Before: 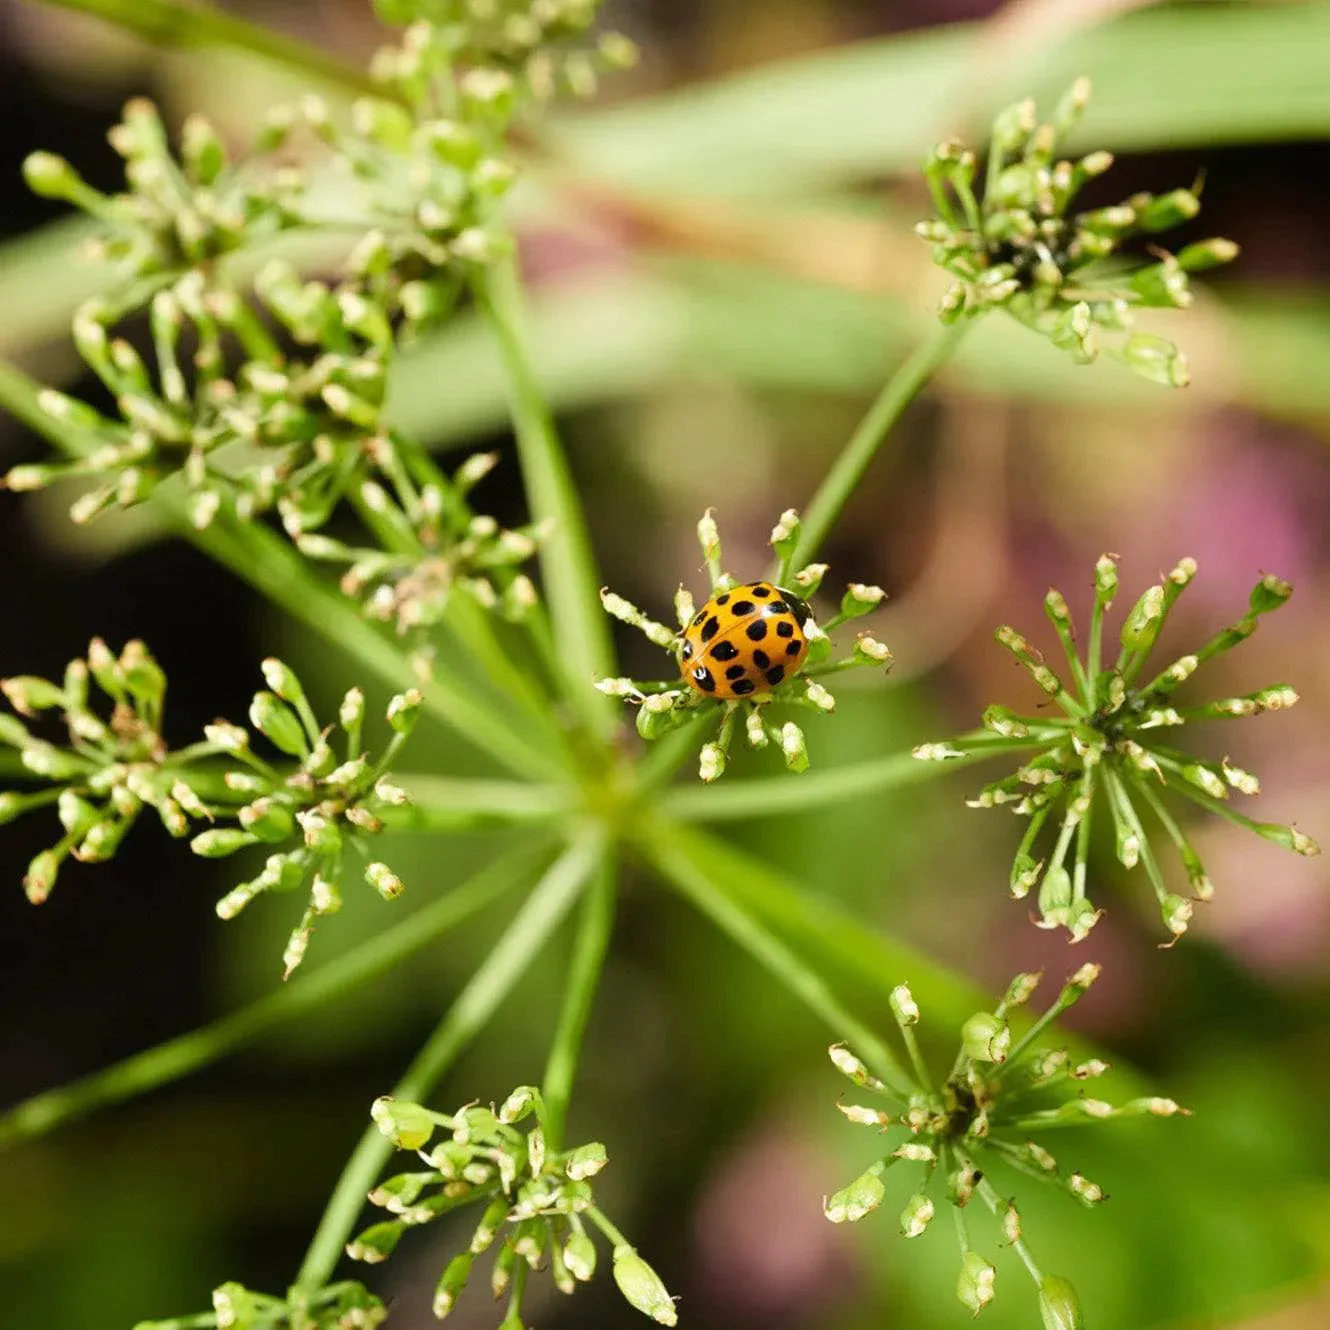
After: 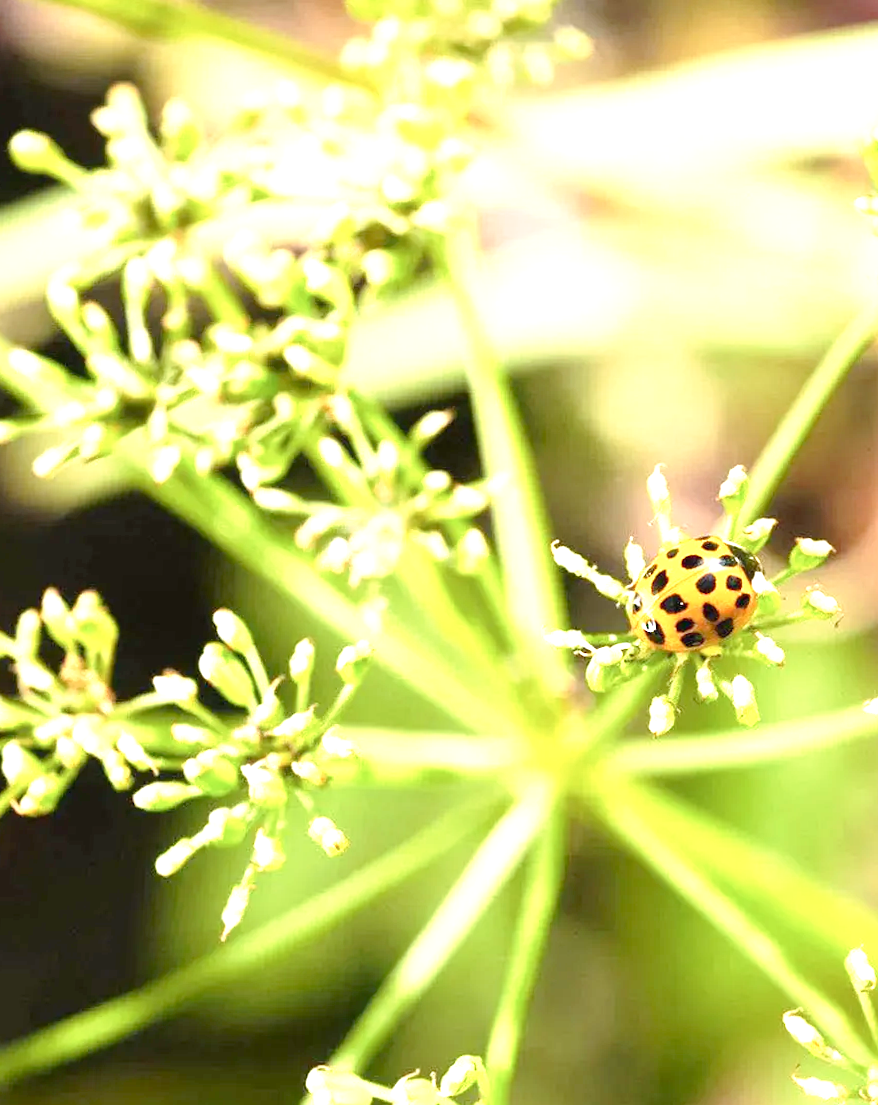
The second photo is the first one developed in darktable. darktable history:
exposure: black level correction 0, exposure 1.5 EV, compensate exposure bias true, compensate highlight preservation false
tone curve: curves: ch0 [(0, 0) (0.003, 0.022) (0.011, 0.025) (0.025, 0.032) (0.044, 0.055) (0.069, 0.089) (0.1, 0.133) (0.136, 0.18) (0.177, 0.231) (0.224, 0.291) (0.277, 0.35) (0.335, 0.42) (0.399, 0.496) (0.468, 0.561) (0.543, 0.632) (0.623, 0.706) (0.709, 0.783) (0.801, 0.865) (0.898, 0.947) (1, 1)], preserve colors none
rotate and perspective: rotation 0.215°, lens shift (vertical) -0.139, crop left 0.069, crop right 0.939, crop top 0.002, crop bottom 0.996
crop: right 28.885%, bottom 16.626%
